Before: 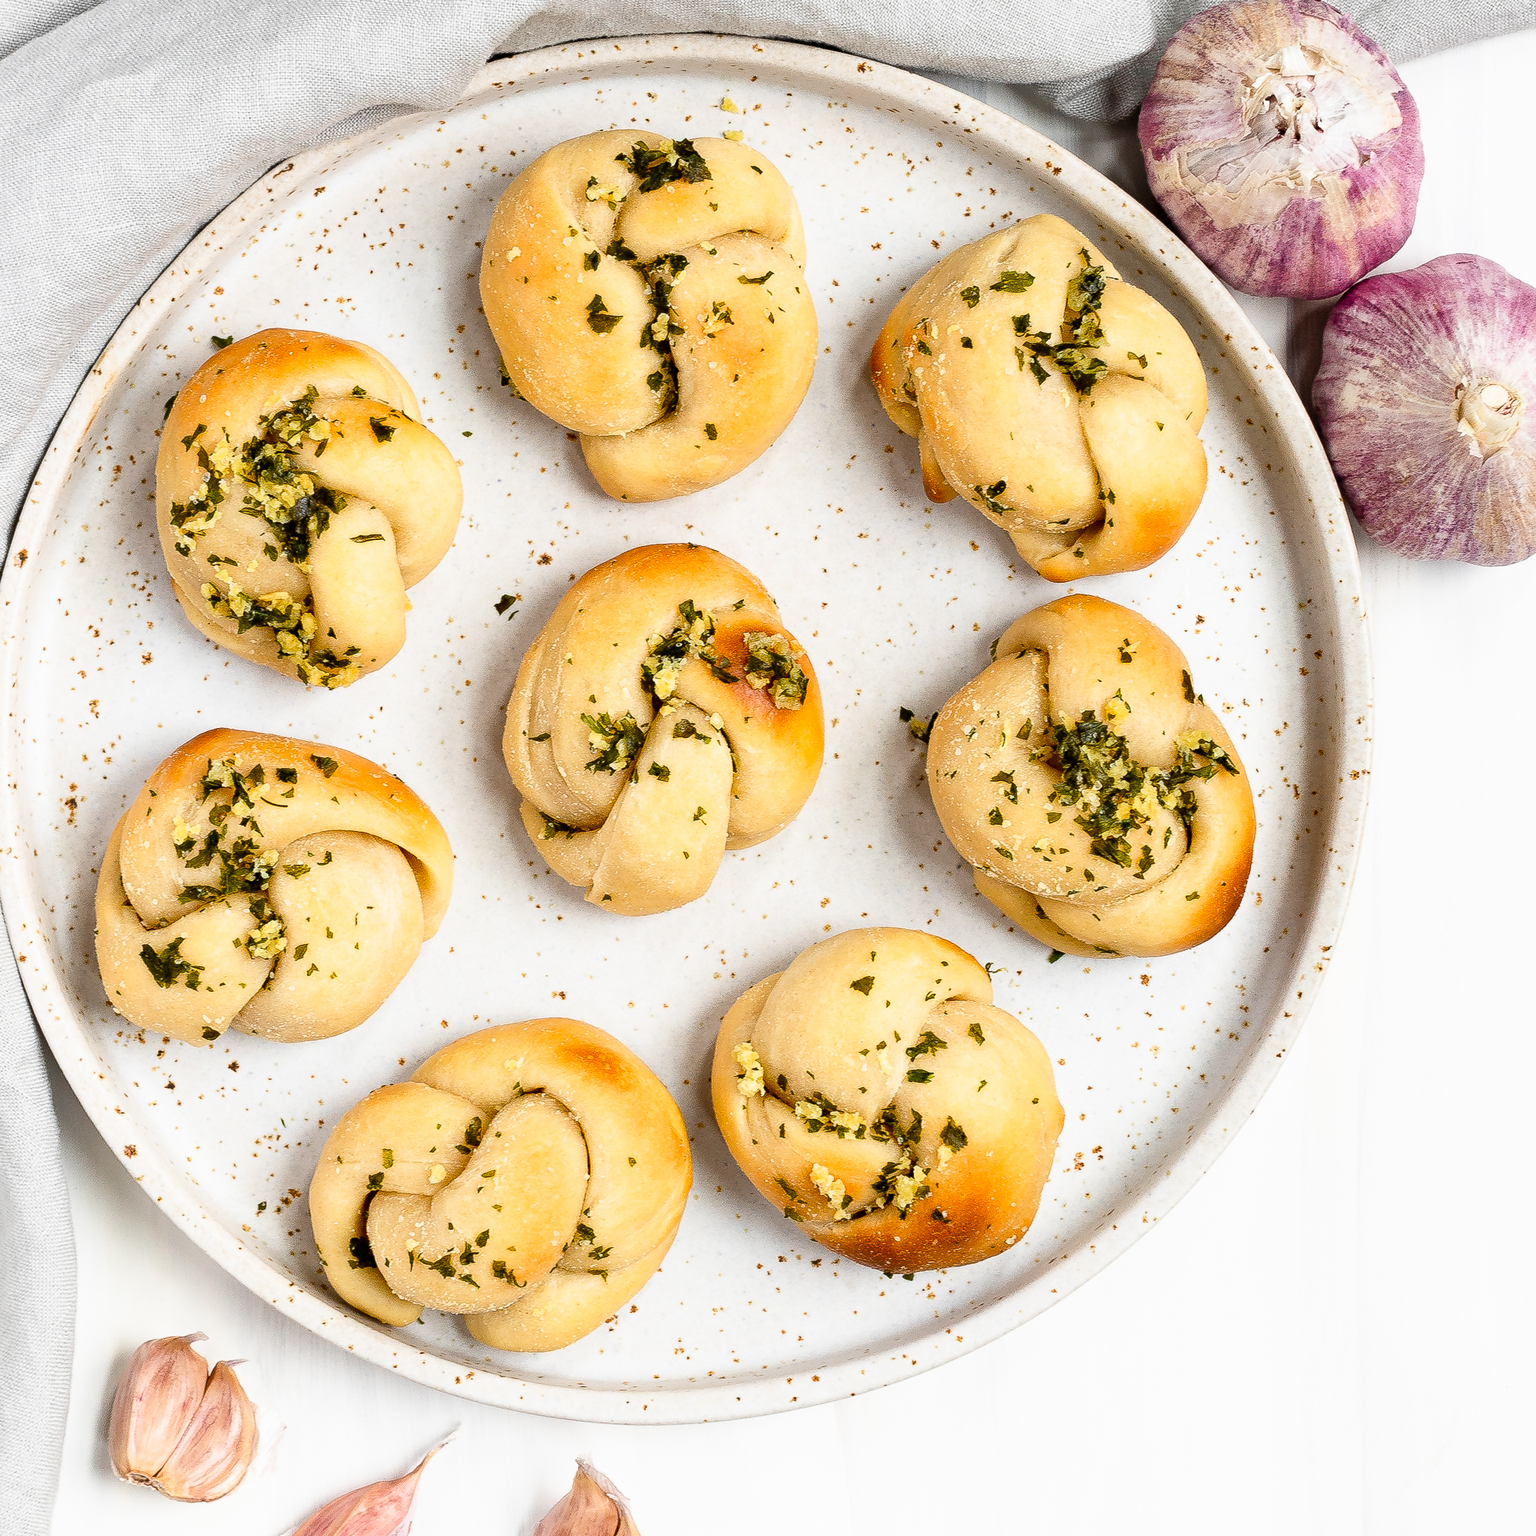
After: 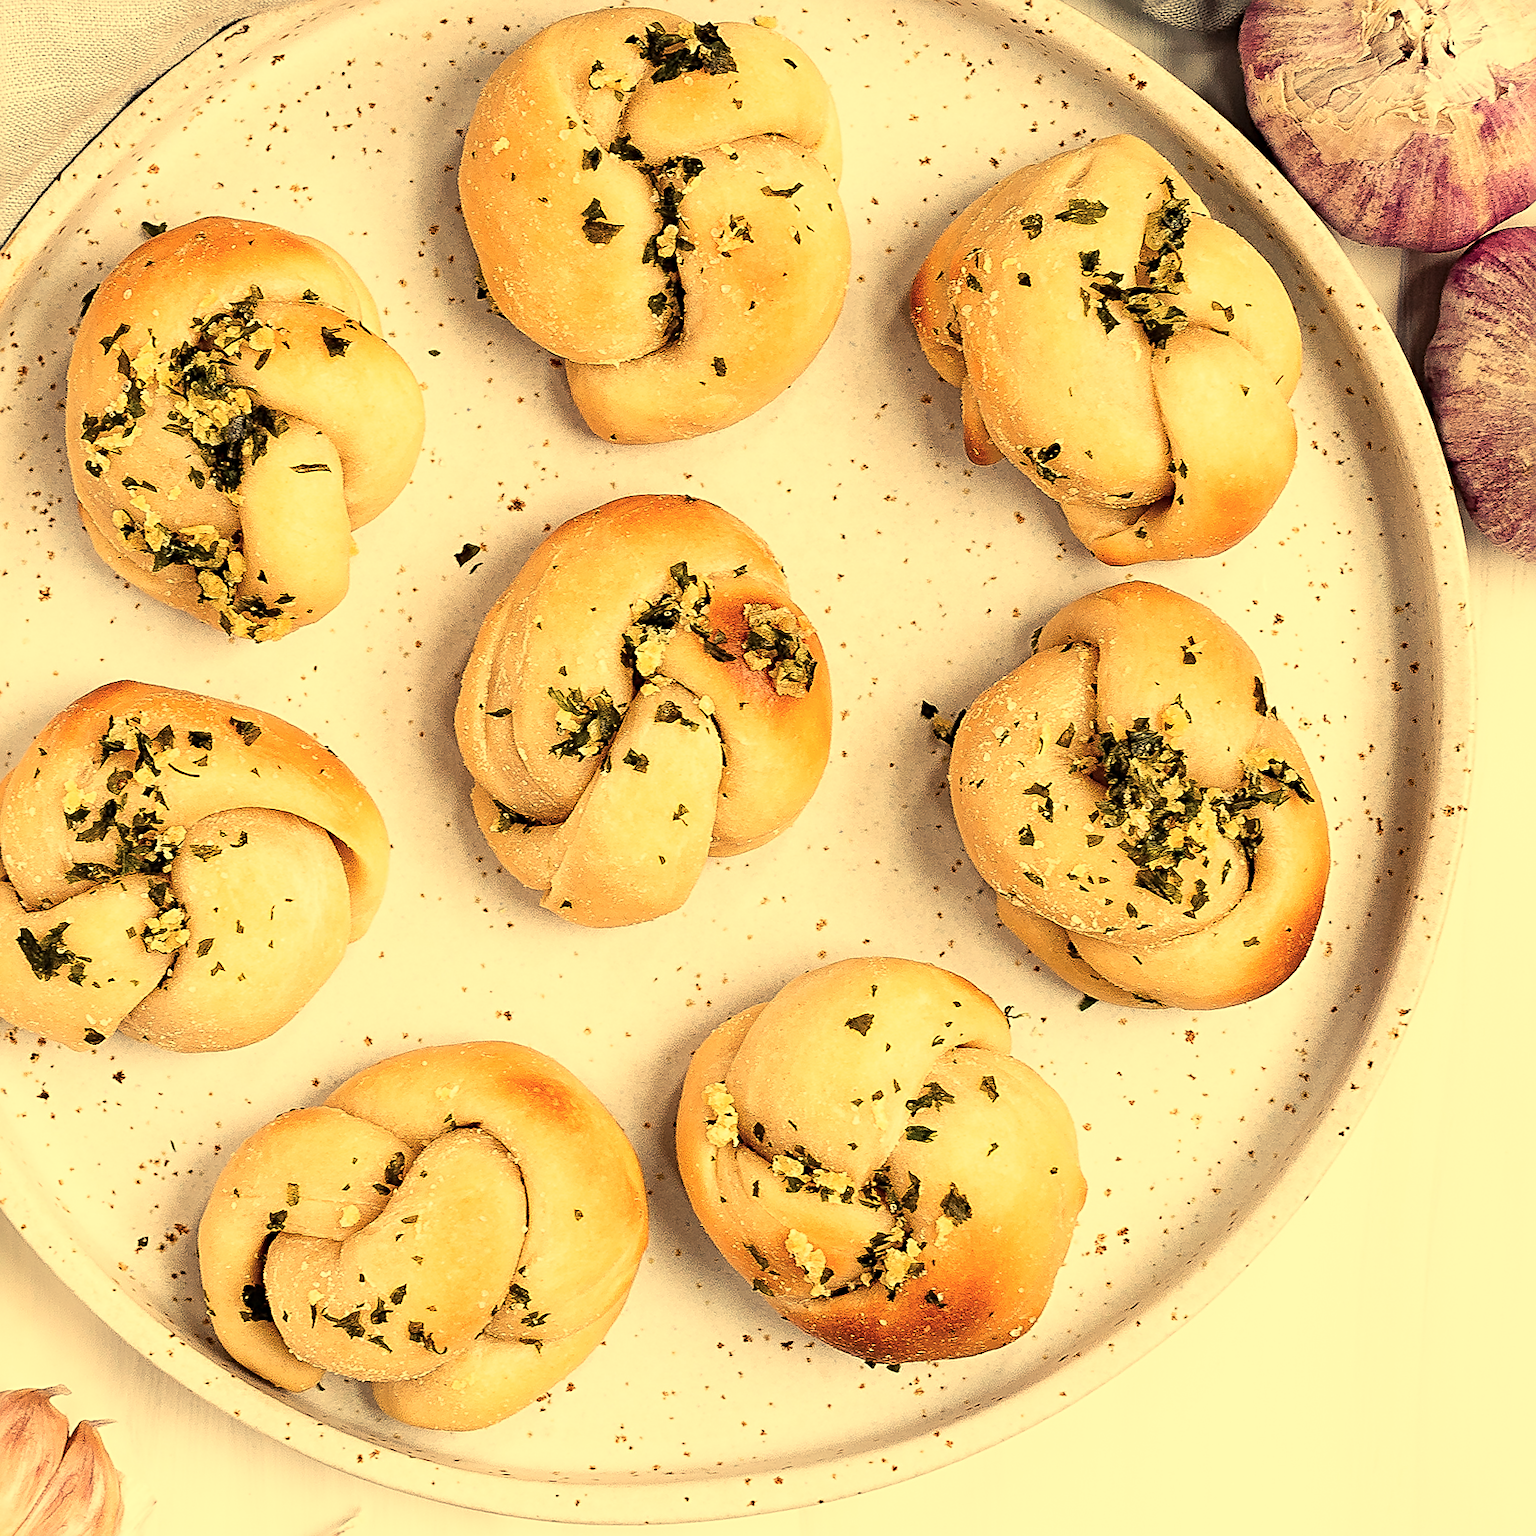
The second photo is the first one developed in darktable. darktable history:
white balance: red 1.123, blue 0.83
color balance rgb: shadows lift › chroma 2%, shadows lift › hue 263°, highlights gain › chroma 8%, highlights gain › hue 84°, linear chroma grading › global chroma -15%, saturation formula JzAzBz (2021)
sharpen: radius 2.531, amount 0.628
crop and rotate: angle -3.27°, left 5.211%, top 5.211%, right 4.607%, bottom 4.607%
